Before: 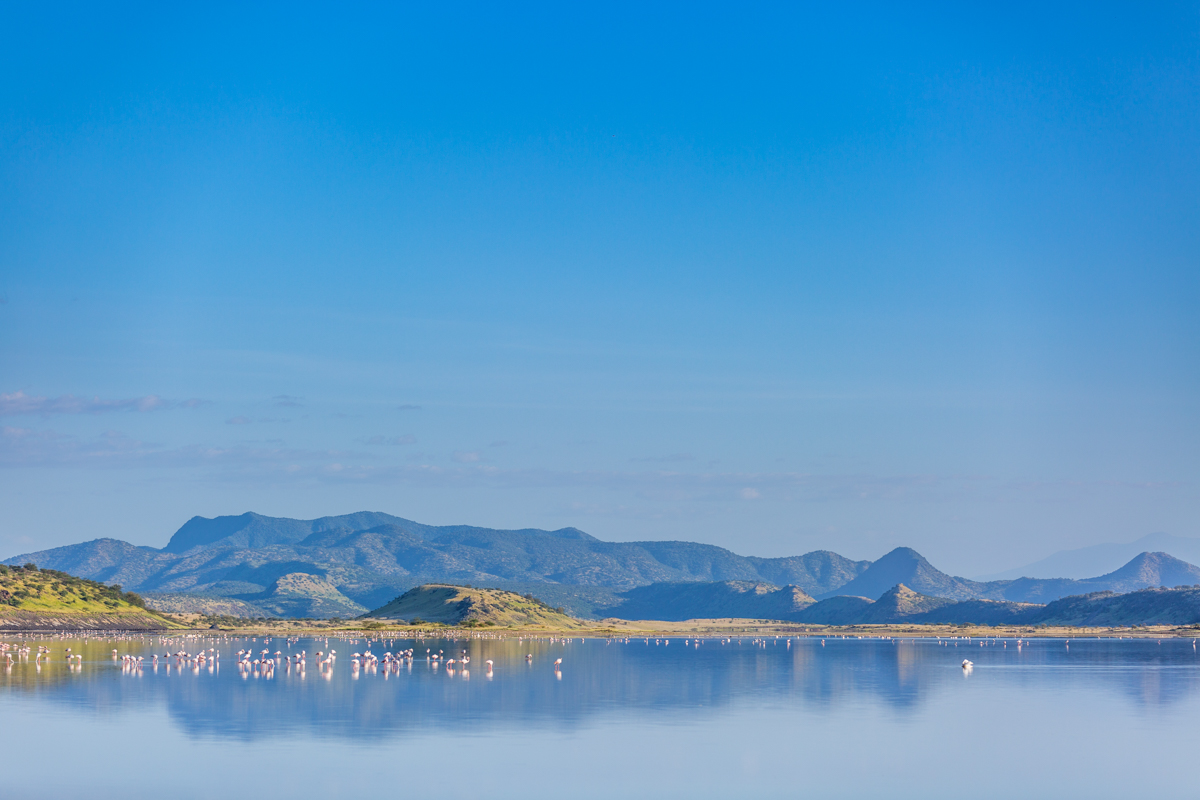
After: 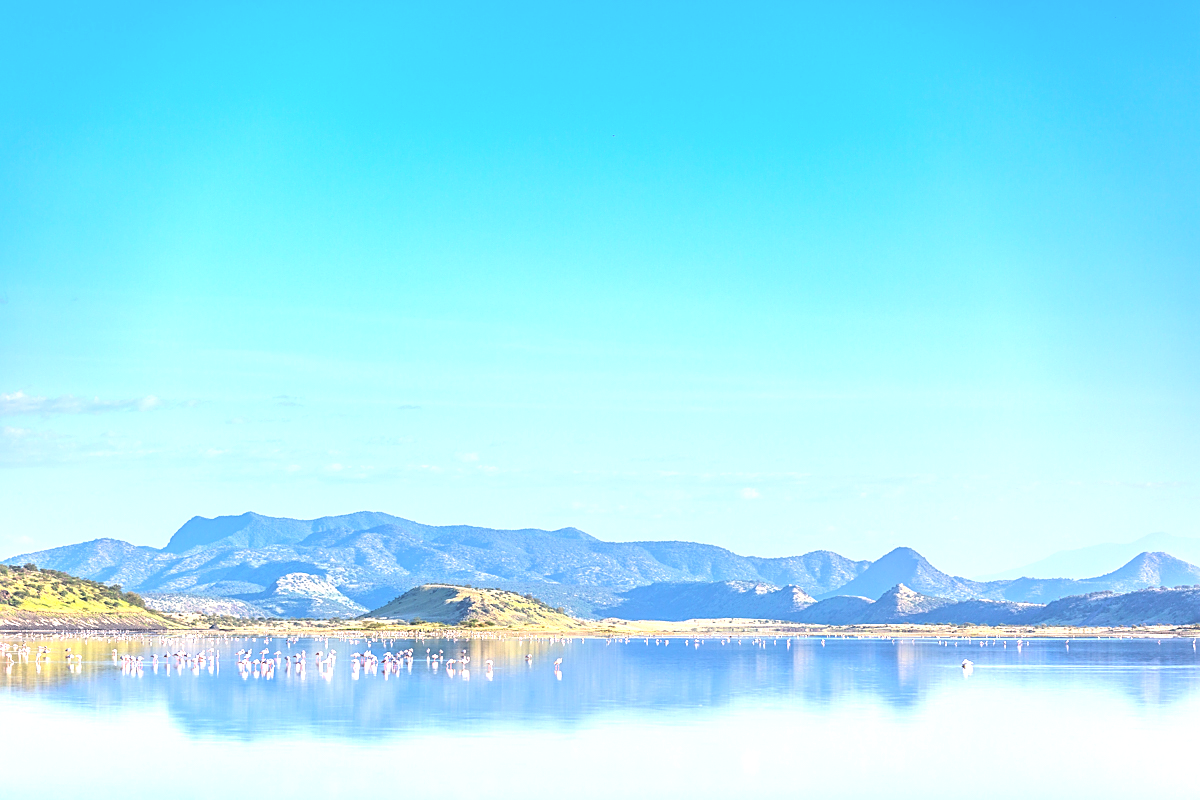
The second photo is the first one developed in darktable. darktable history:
exposure: black level correction -0.023, exposure 1.397 EV, compensate highlight preservation false
sharpen: on, module defaults
